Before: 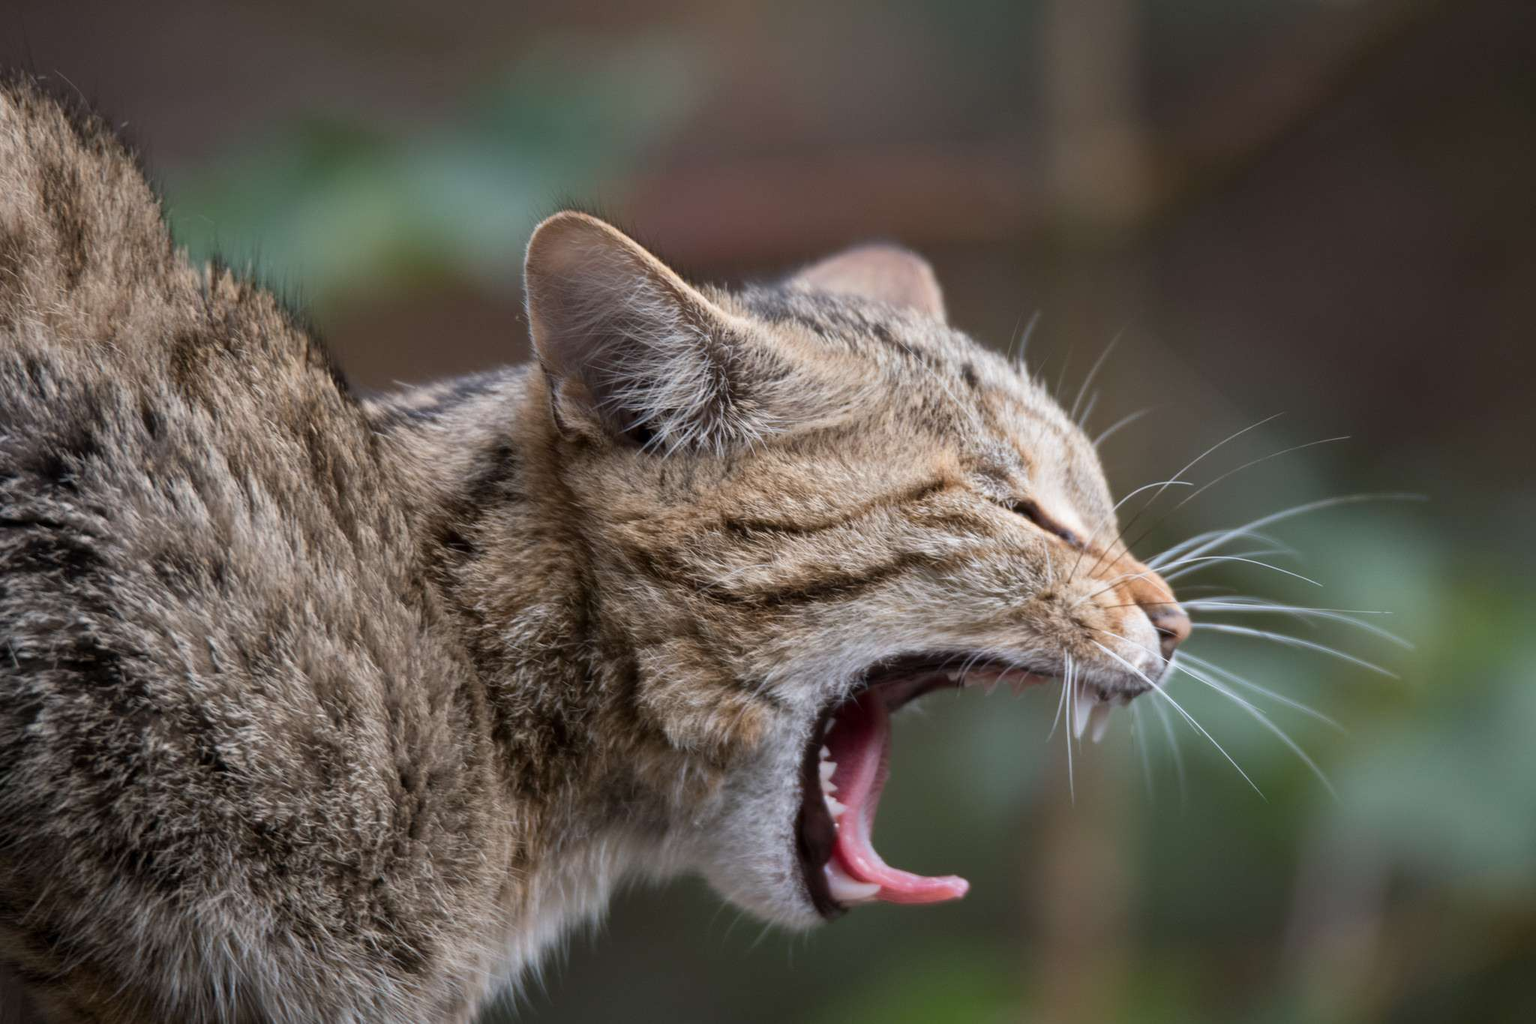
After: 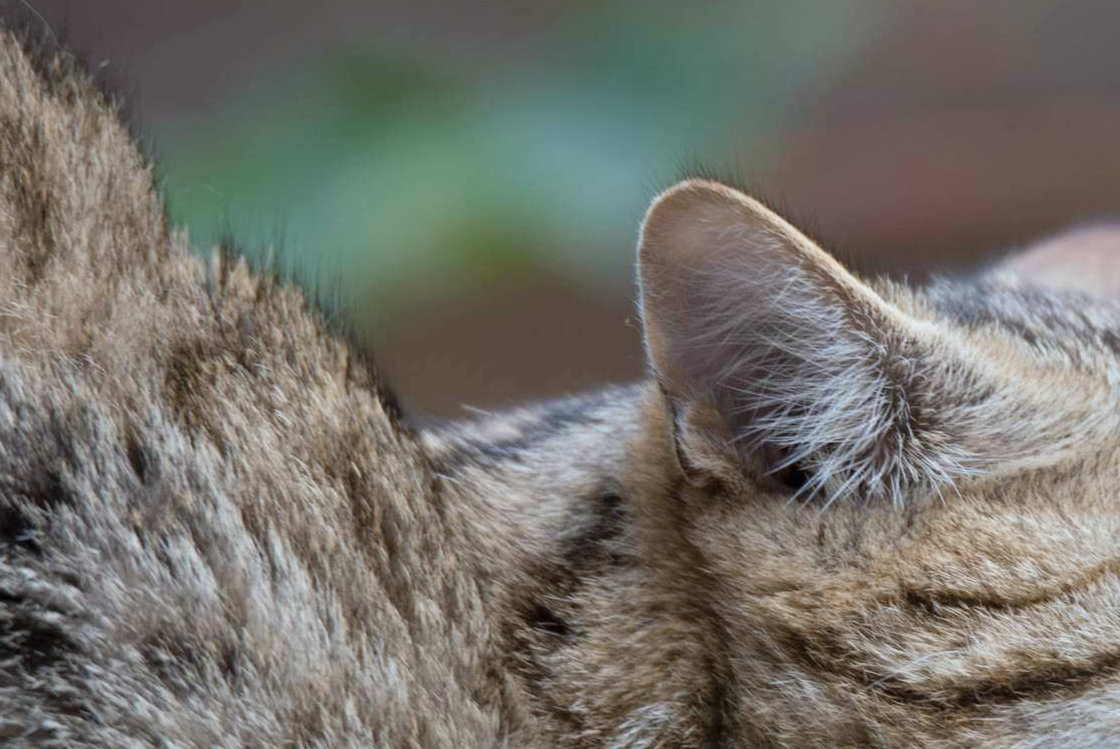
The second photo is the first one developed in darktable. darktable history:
contrast brightness saturation: brightness 0.09, saturation 0.19
crop and rotate: left 3.047%, top 7.509%, right 42.236%, bottom 37.598%
white balance: red 0.925, blue 1.046
